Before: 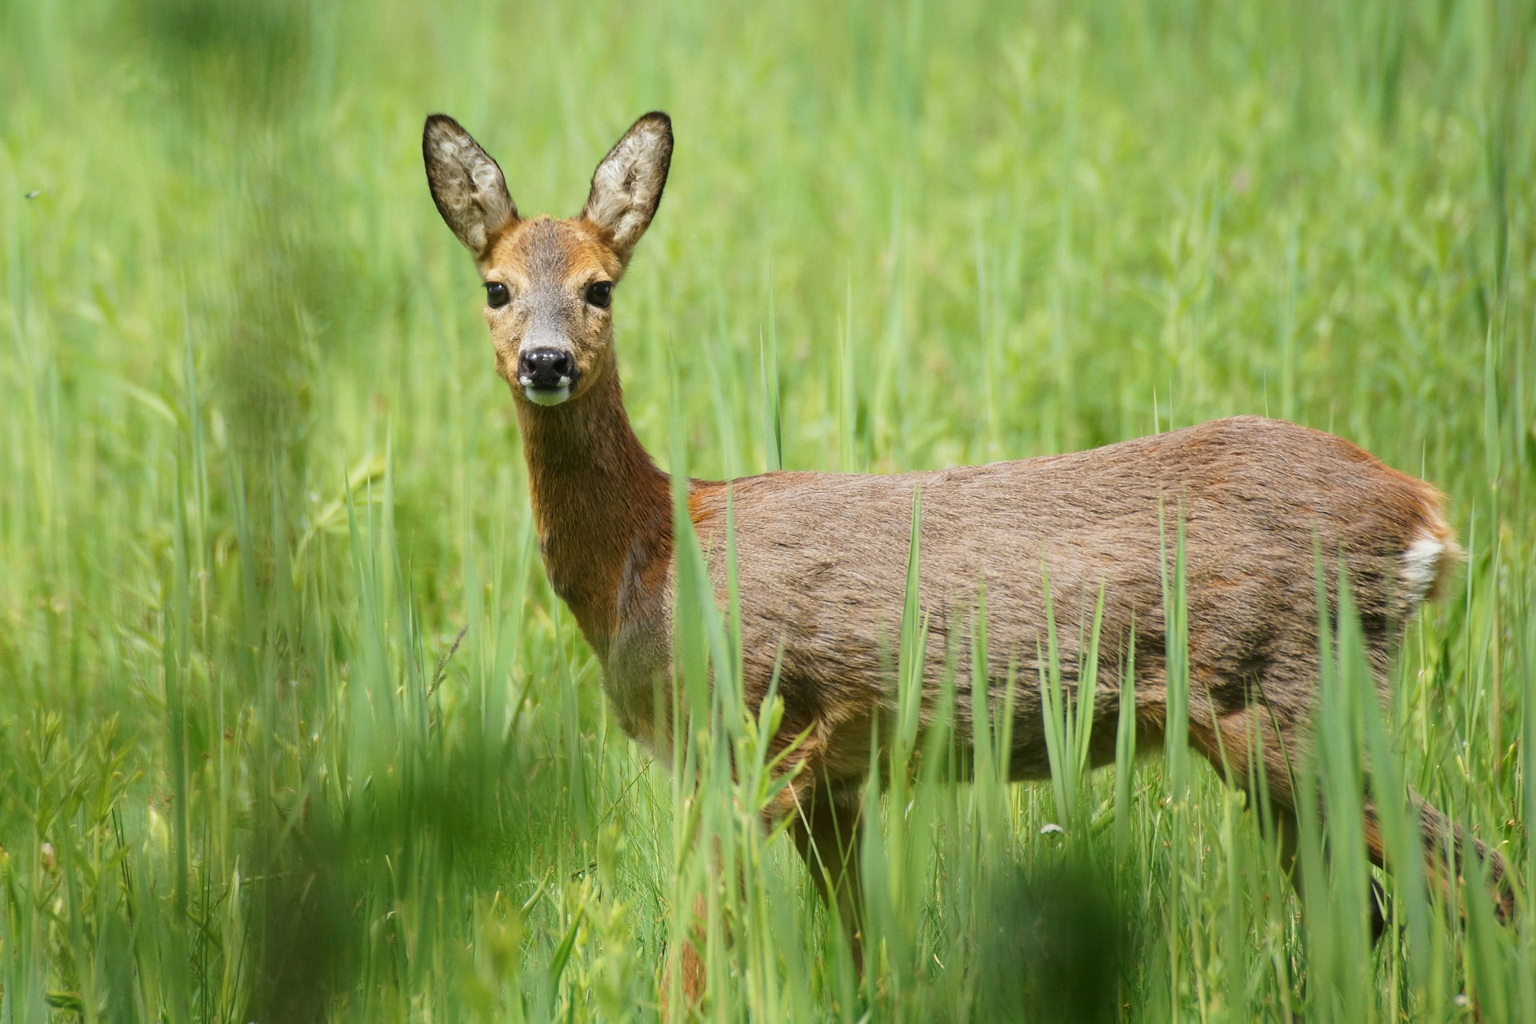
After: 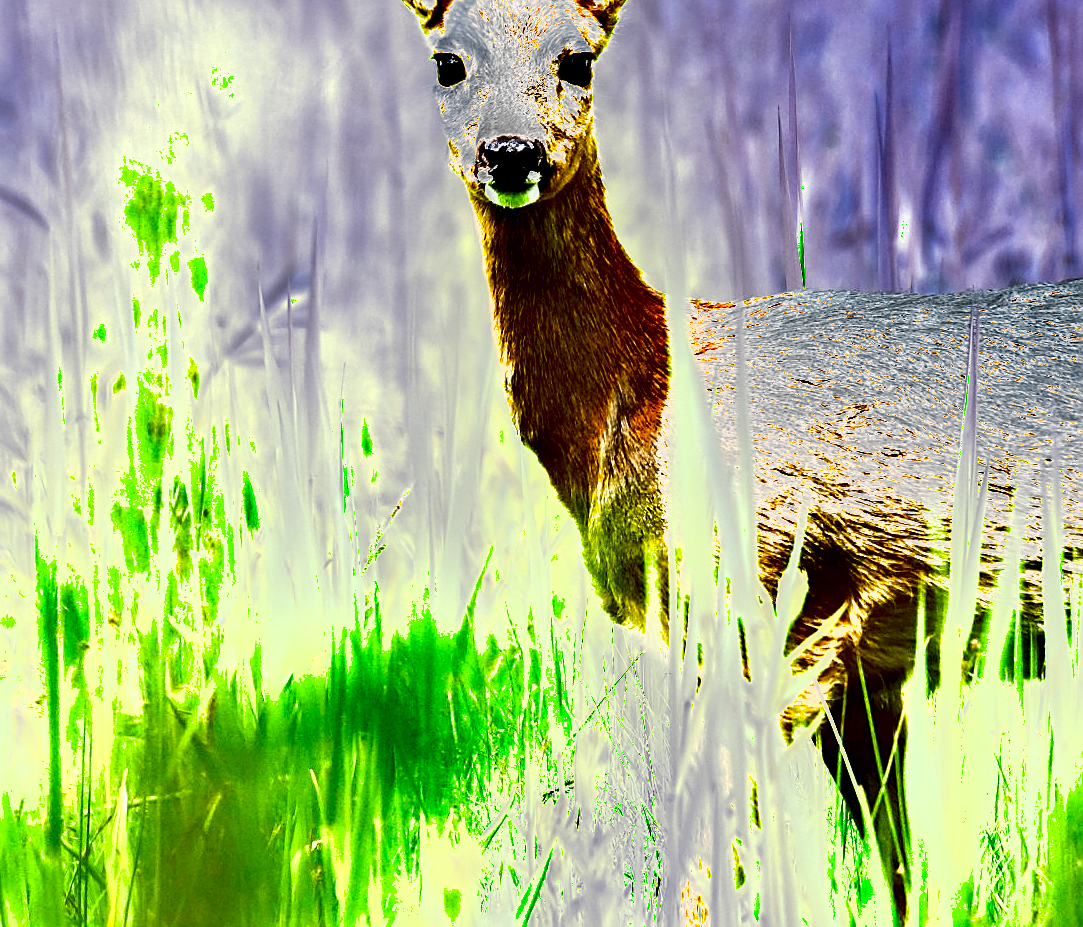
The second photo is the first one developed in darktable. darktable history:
sharpen: on, module defaults
shadows and highlights: soften with gaussian
color balance rgb: linear chroma grading › shadows 20.031%, linear chroma grading › highlights 4.057%, linear chroma grading › mid-tones 10.191%, perceptual saturation grading › global saturation 19.274%, perceptual brilliance grading › global brilliance 11.926%, perceptual brilliance grading › highlights 14.855%
tone equalizer: -7 EV 0.164 EV, -6 EV 0.639 EV, -5 EV 1.14 EV, -4 EV 1.33 EV, -3 EV 1.14 EV, -2 EV 0.6 EV, -1 EV 0.152 EV
crop: left 9.007%, top 23.415%, right 34.584%, bottom 4.143%
exposure: black level correction 0, exposure 1.443 EV, compensate highlight preservation false
